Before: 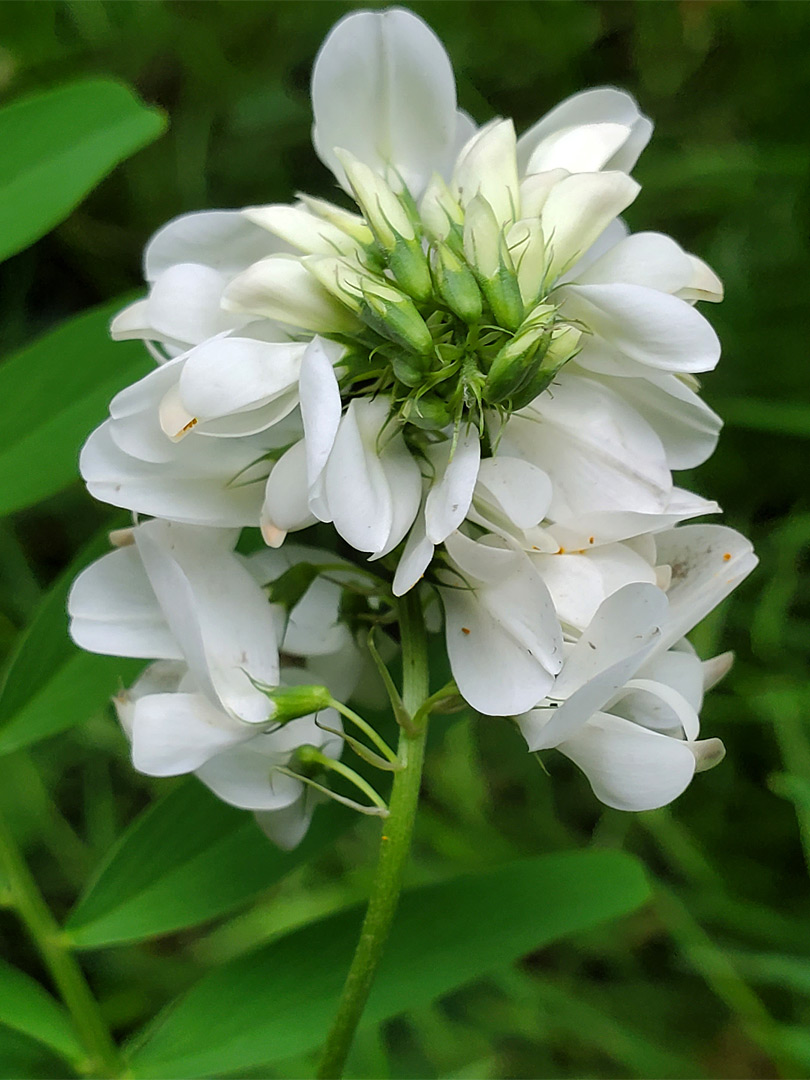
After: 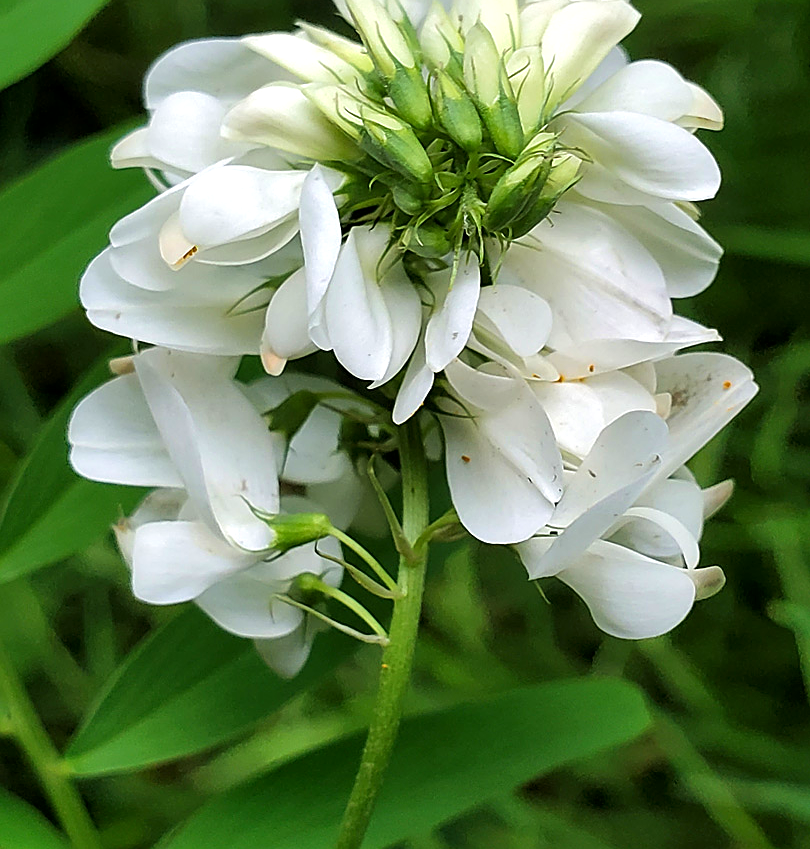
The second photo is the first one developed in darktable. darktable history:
local contrast: mode bilateral grid, contrast 25, coarseness 51, detail 123%, midtone range 0.2
velvia: on, module defaults
crop and rotate: top 15.972%, bottom 5.325%
sharpen: on, module defaults
exposure: exposure 0.203 EV, compensate exposure bias true, compensate highlight preservation false
